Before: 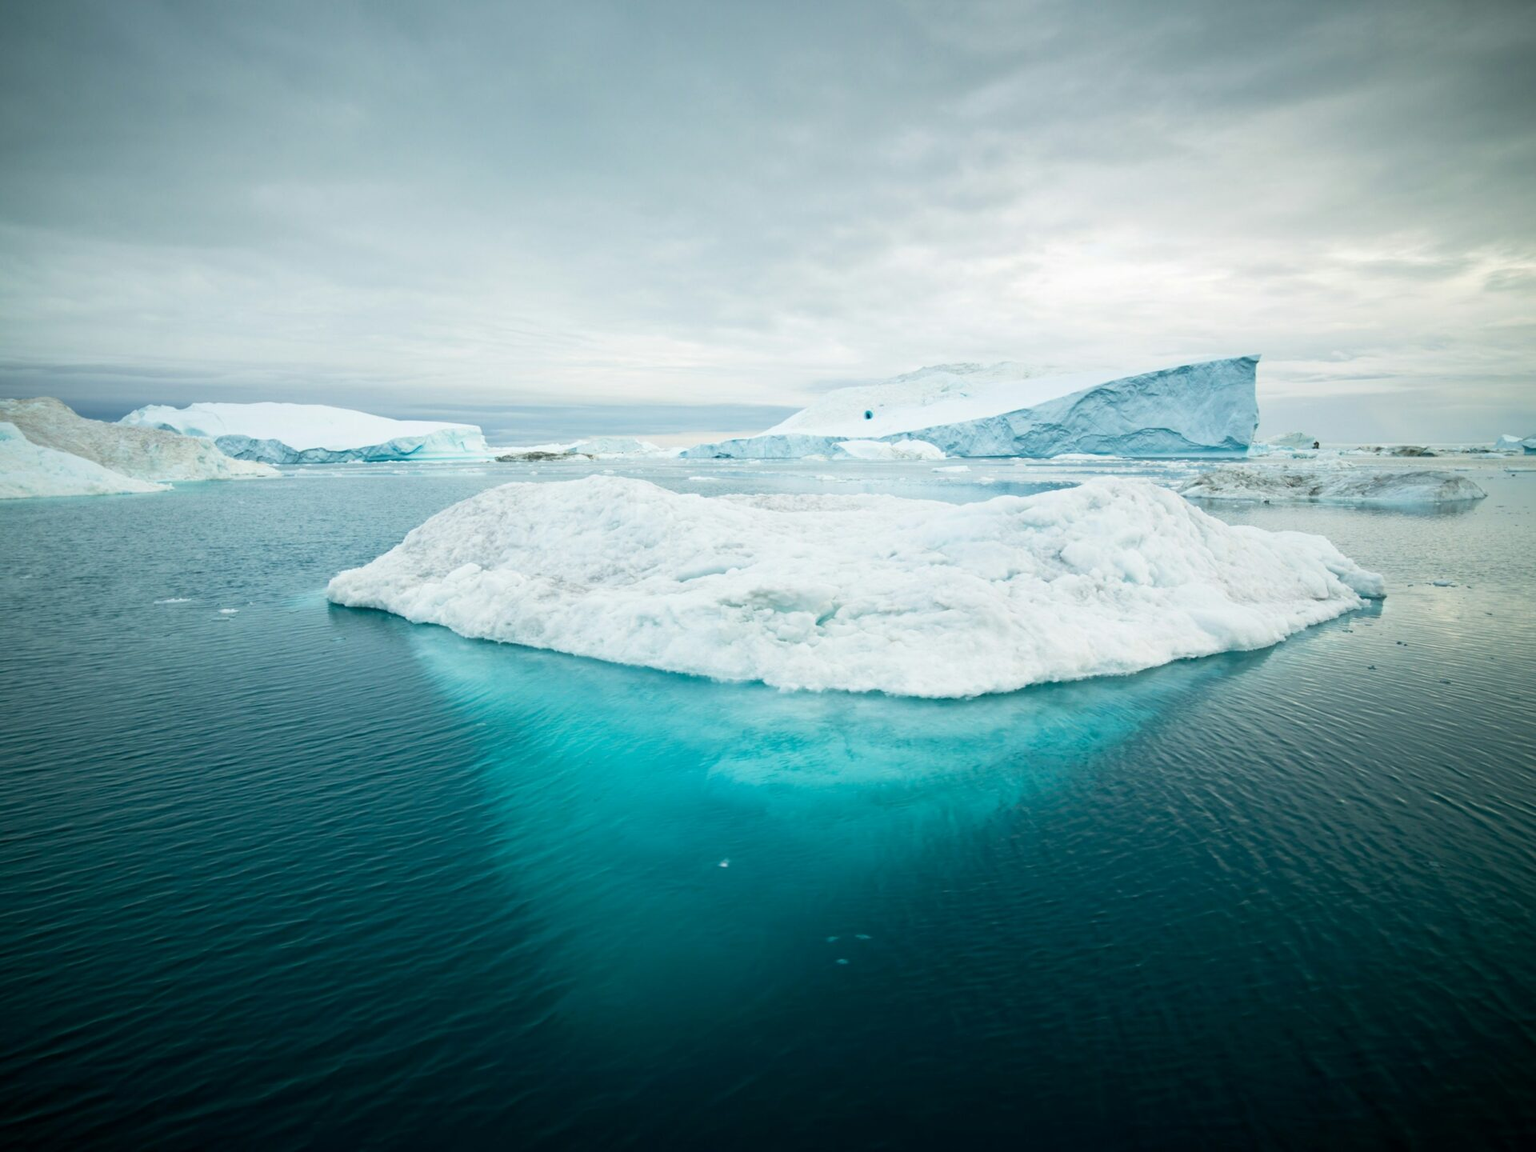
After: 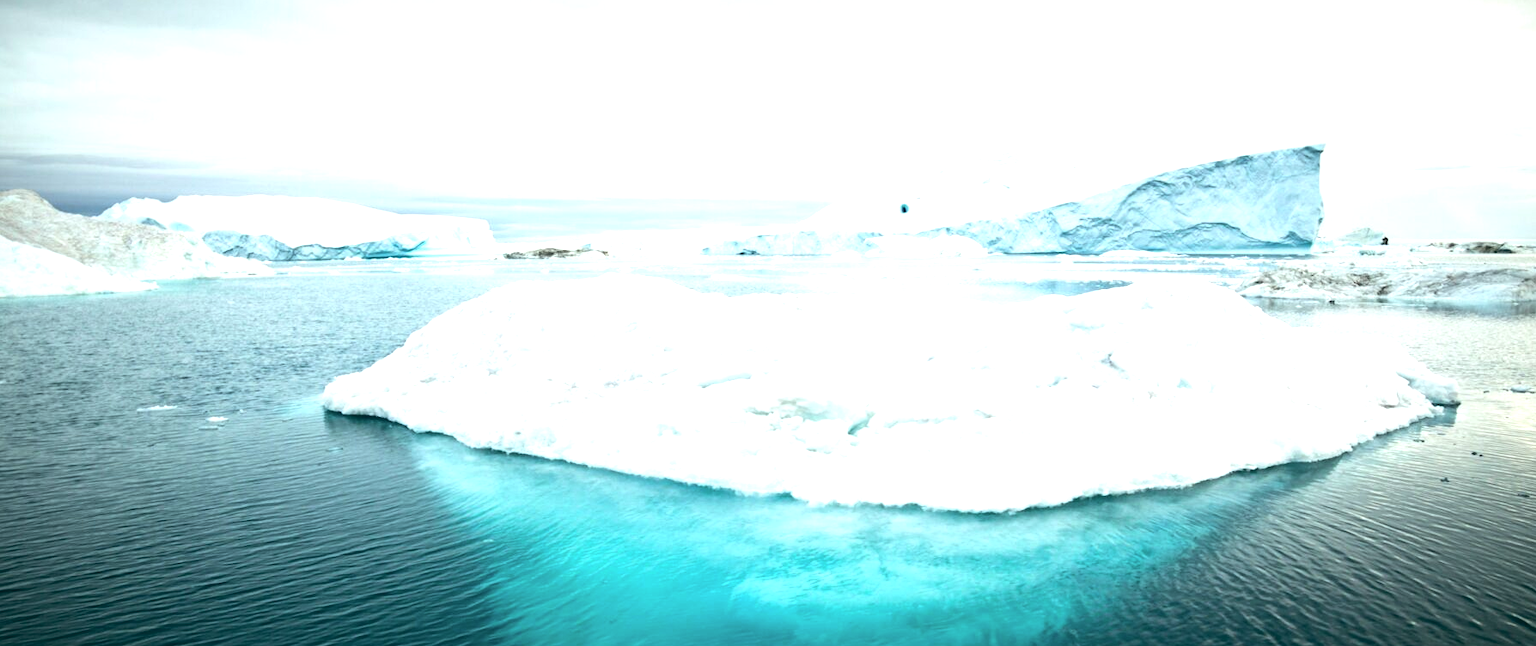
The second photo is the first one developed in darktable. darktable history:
tone equalizer: -8 EV -1.08 EV, -7 EV -1.01 EV, -6 EV -0.867 EV, -5 EV -0.578 EV, -3 EV 0.578 EV, -2 EV 0.867 EV, -1 EV 1.01 EV, +0 EV 1.08 EV, edges refinement/feathering 500, mask exposure compensation -1.57 EV, preserve details no
color balance: lift [0.998, 0.998, 1.001, 1.002], gamma [0.995, 1.025, 0.992, 0.975], gain [0.995, 1.02, 0.997, 0.98]
crop: left 1.744%, top 19.225%, right 5.069%, bottom 28.357%
